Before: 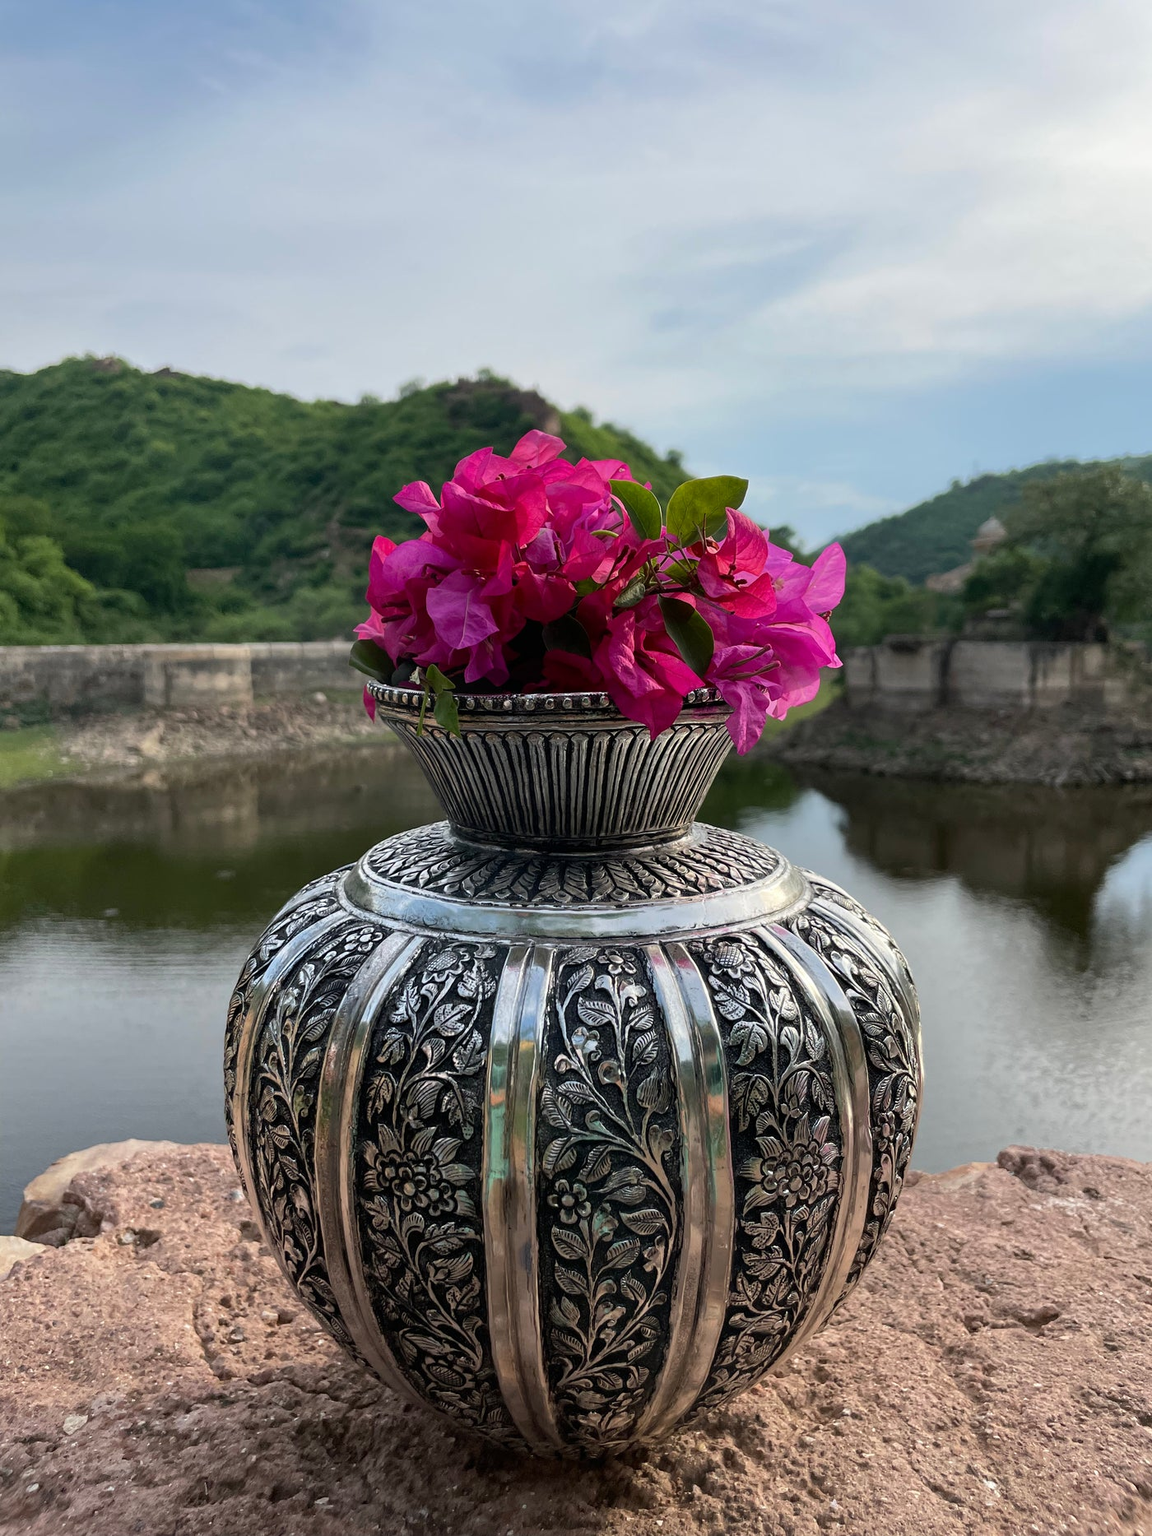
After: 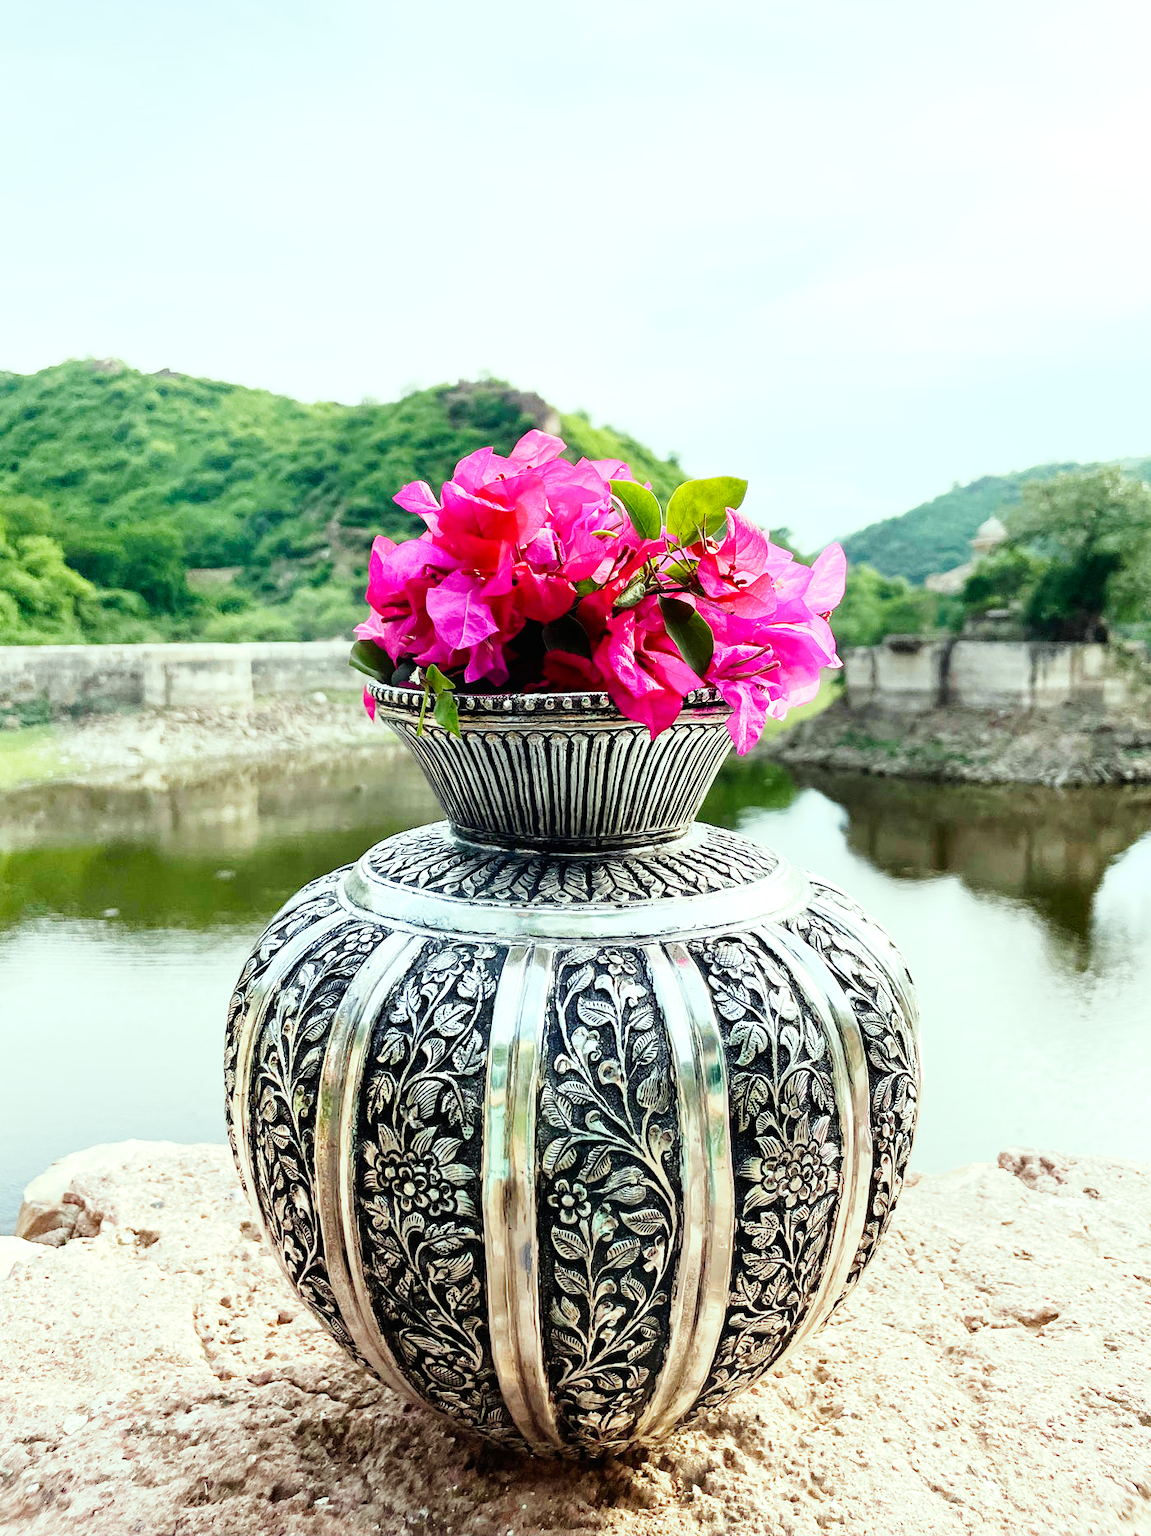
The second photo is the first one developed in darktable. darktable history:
color correction: highlights a* -8, highlights b* 3.1
exposure: exposure 1 EV, compensate highlight preservation false
base curve: curves: ch0 [(0, 0) (0, 0.001) (0.001, 0.001) (0.004, 0.002) (0.007, 0.004) (0.015, 0.013) (0.033, 0.045) (0.052, 0.096) (0.075, 0.17) (0.099, 0.241) (0.163, 0.42) (0.219, 0.55) (0.259, 0.616) (0.327, 0.722) (0.365, 0.765) (0.522, 0.873) (0.547, 0.881) (0.689, 0.919) (0.826, 0.952) (1, 1)], preserve colors none
